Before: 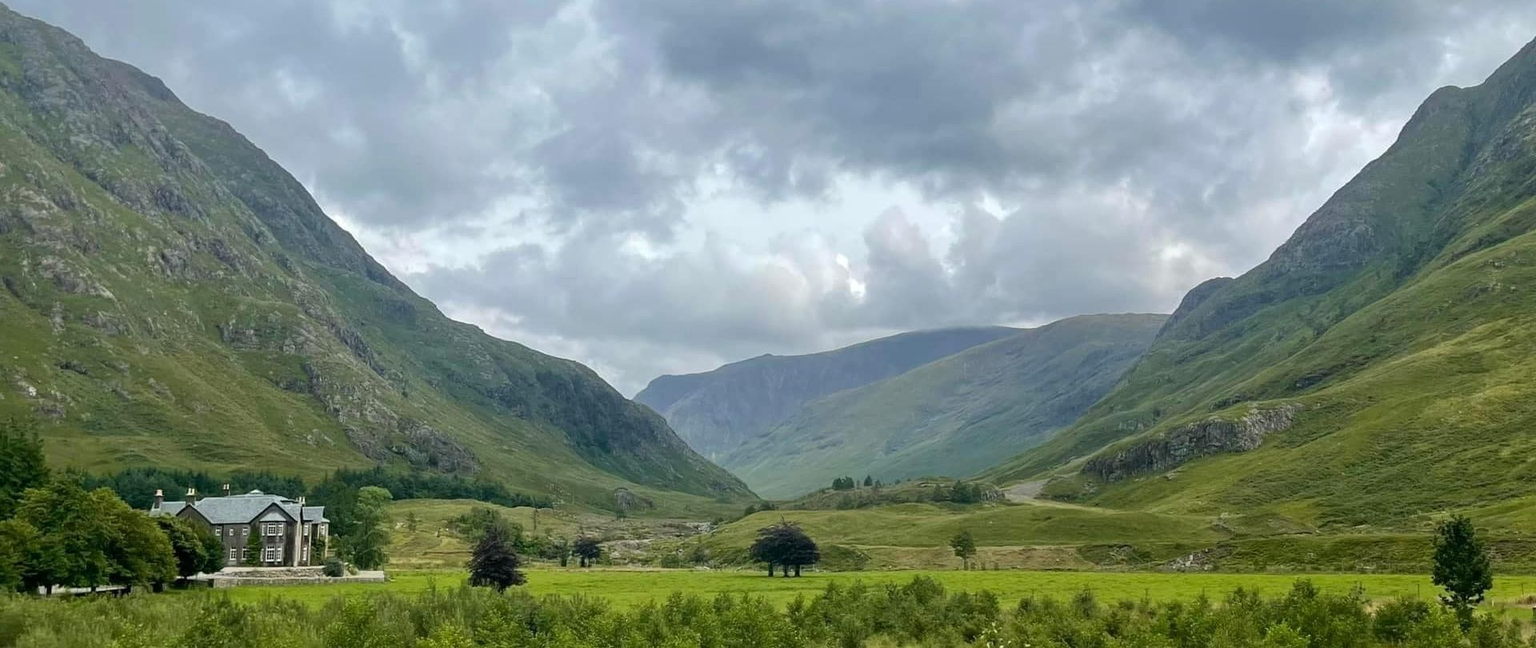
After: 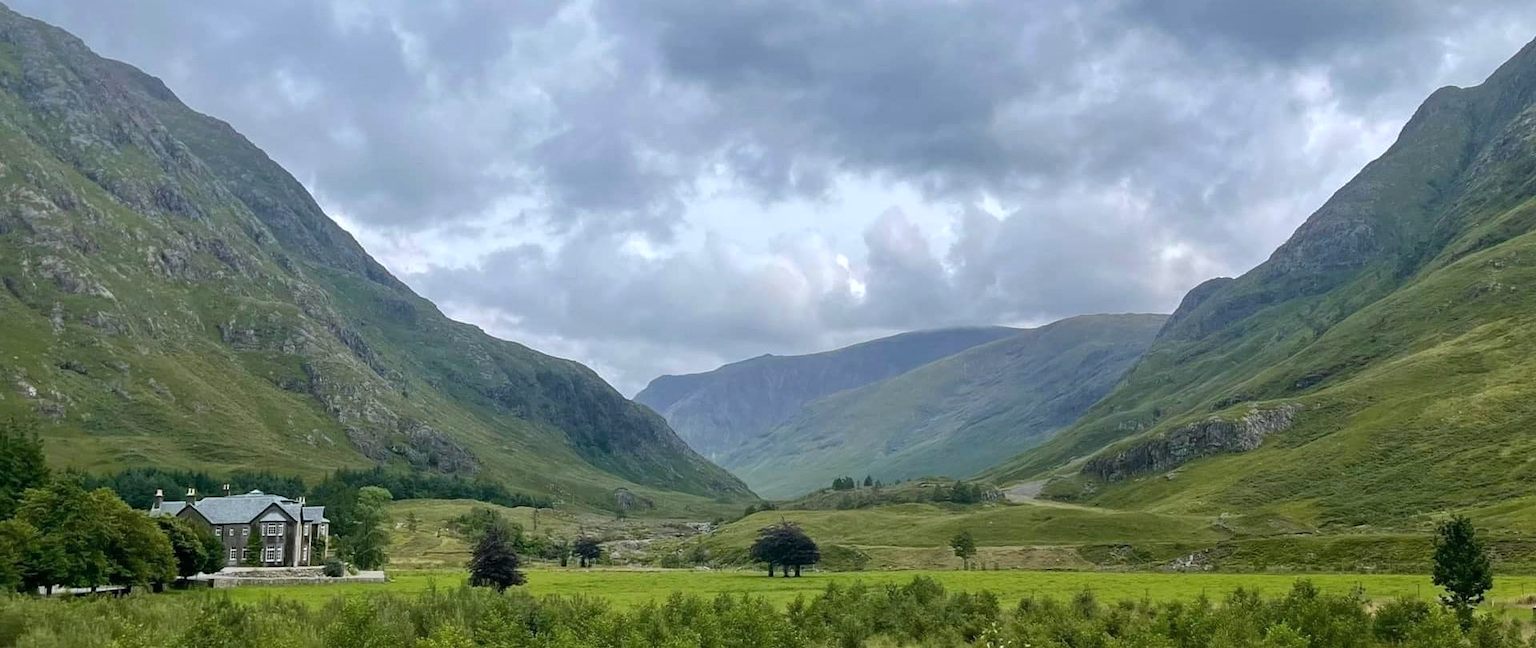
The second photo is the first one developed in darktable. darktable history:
white balance: red 0.984, blue 1.059
color zones: curves: ch1 [(0, 0.469) (0.01, 0.469) (0.12, 0.446) (0.248, 0.469) (0.5, 0.5) (0.748, 0.5) (0.99, 0.469) (1, 0.469)]
